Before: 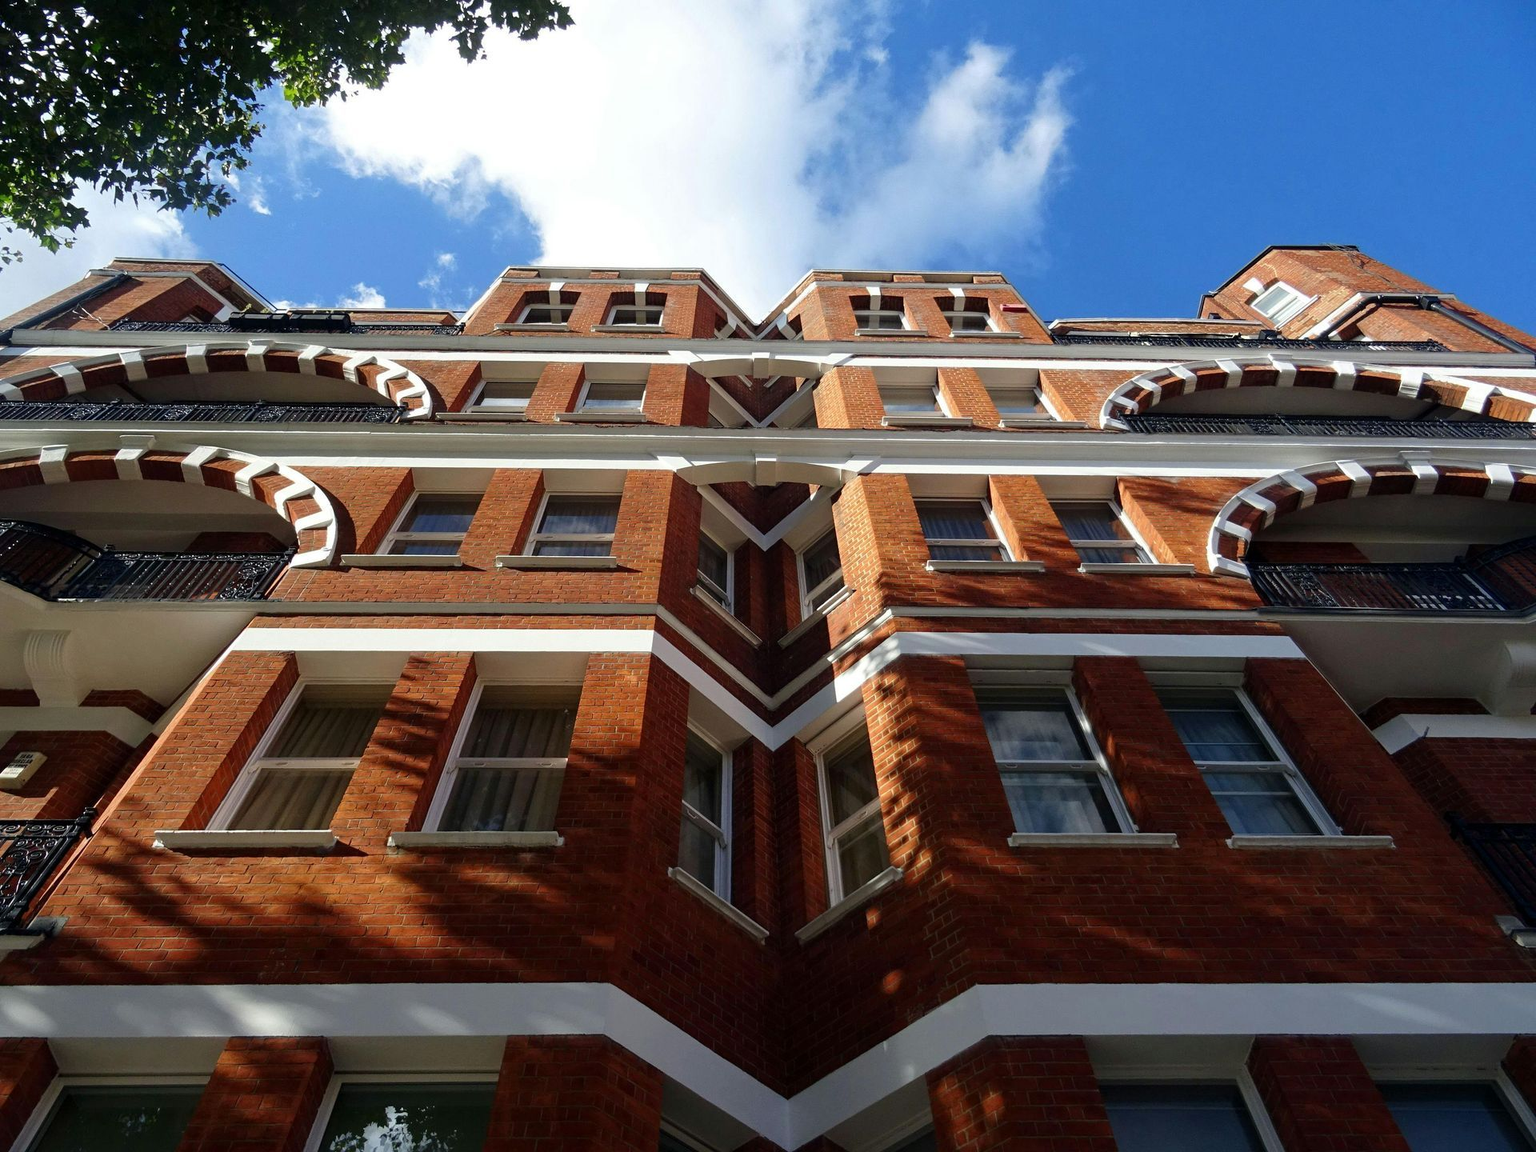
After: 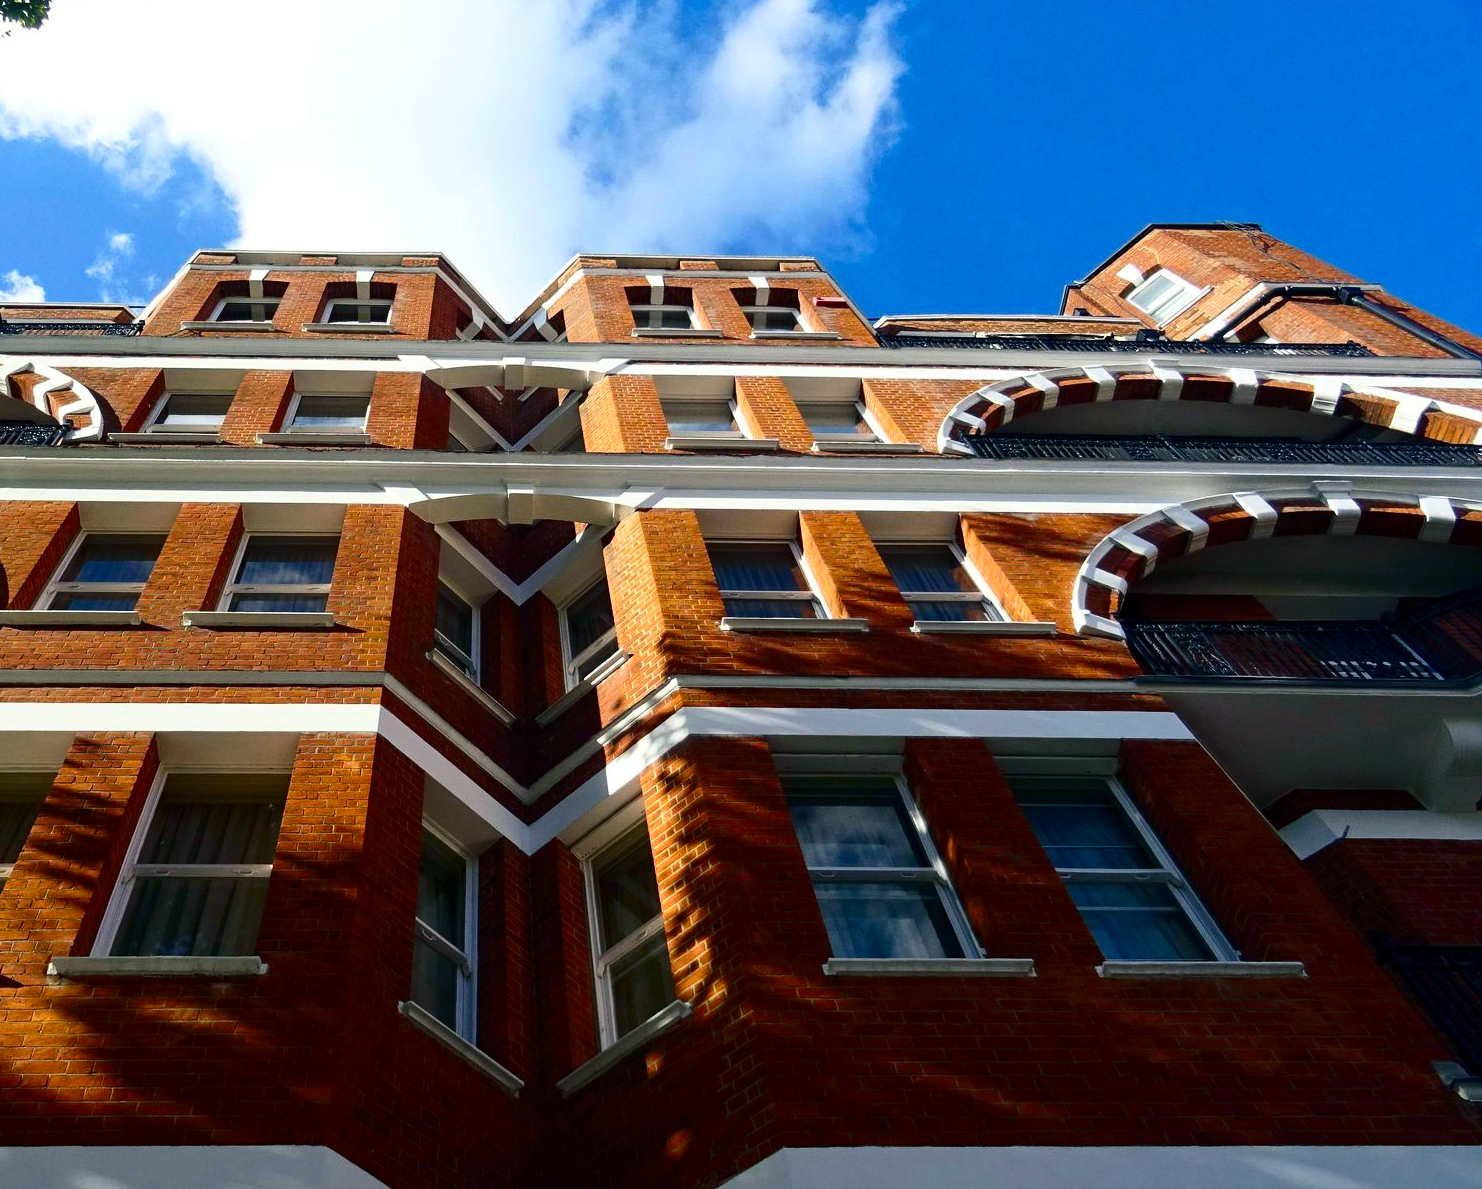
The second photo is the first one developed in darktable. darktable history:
crop: left 22.762%, top 5.826%, bottom 11.562%
contrast brightness saturation: contrast 0.225
color balance rgb: shadows lift › chroma 5.599%, shadows lift › hue 238.97°, power › hue 309.22°, perceptual saturation grading › global saturation 31.017%
